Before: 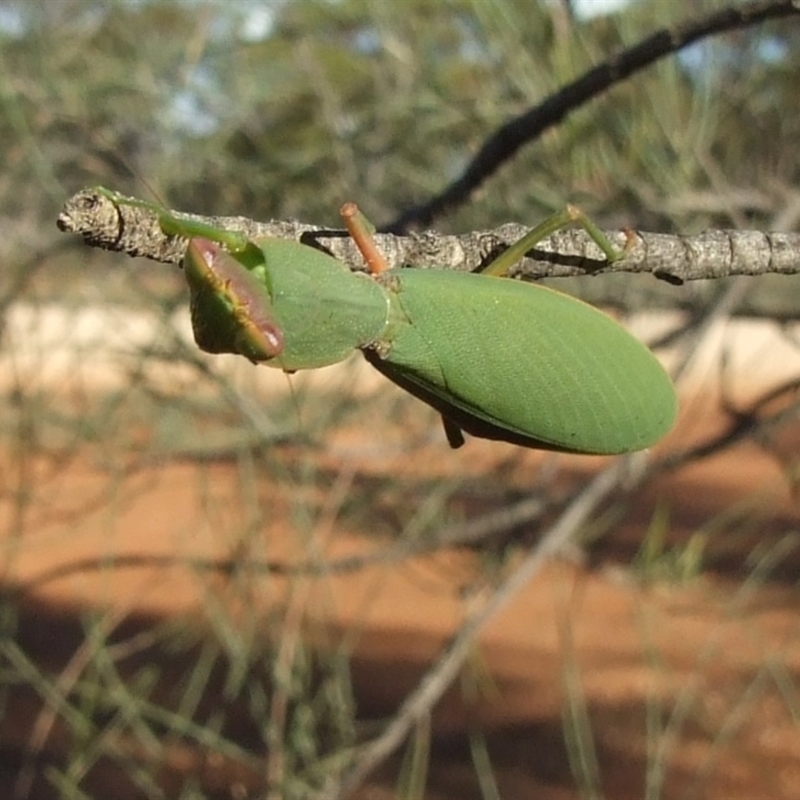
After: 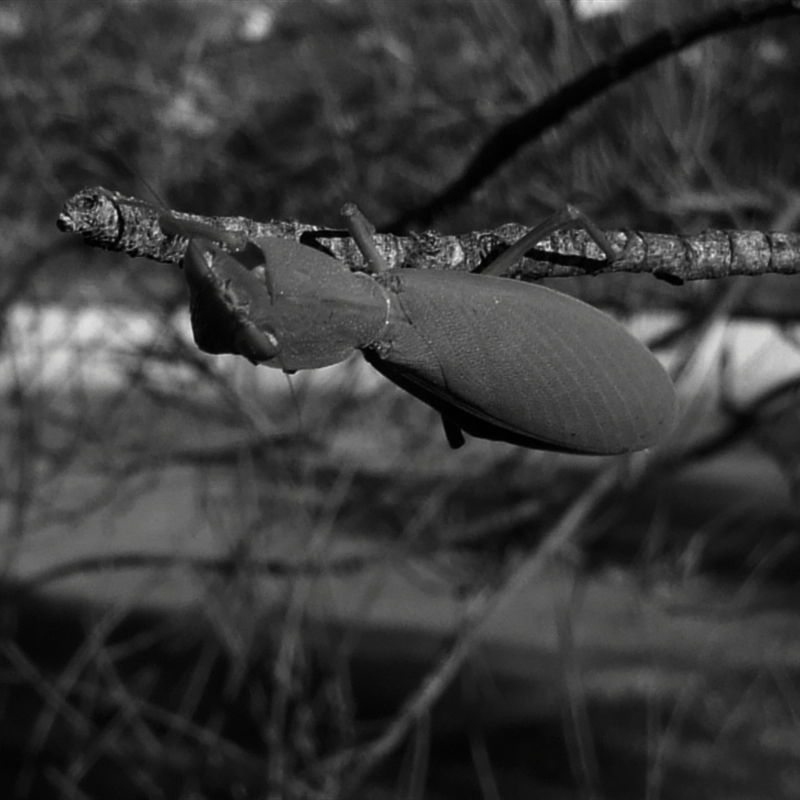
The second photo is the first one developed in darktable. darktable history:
contrast brightness saturation: contrast -0.039, brightness -0.604, saturation -0.992
